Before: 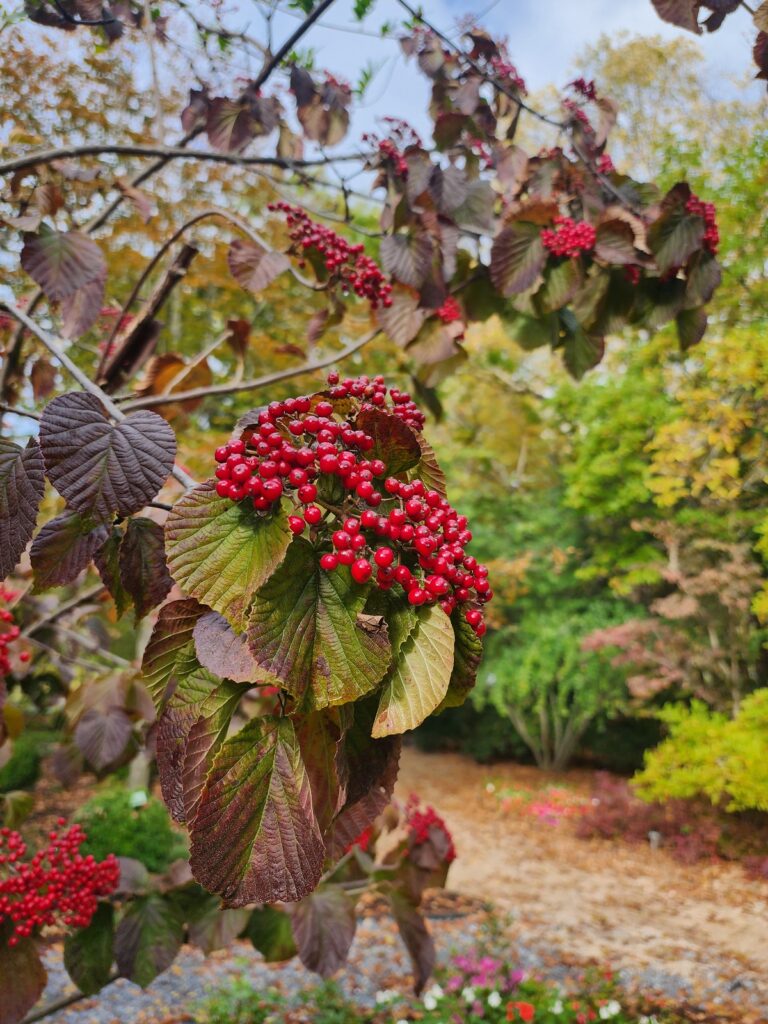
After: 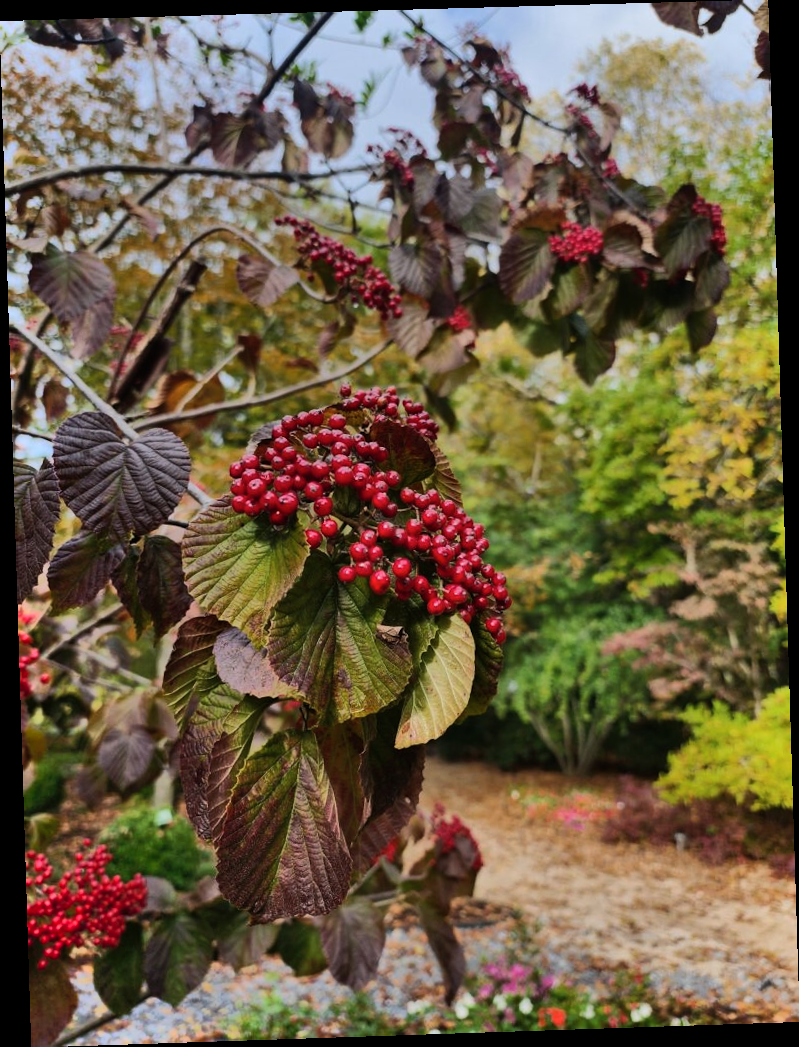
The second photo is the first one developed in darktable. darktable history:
exposure: black level correction 0, exposure -0.766 EV, compensate highlight preservation false
tone equalizer: -8 EV -0.75 EV, -7 EV -0.7 EV, -6 EV -0.6 EV, -5 EV -0.4 EV, -3 EV 0.4 EV, -2 EV 0.6 EV, -1 EV 0.7 EV, +0 EV 0.75 EV, edges refinement/feathering 500, mask exposure compensation -1.57 EV, preserve details no
shadows and highlights: soften with gaussian
rotate and perspective: rotation -1.77°, lens shift (horizontal) 0.004, automatic cropping off
